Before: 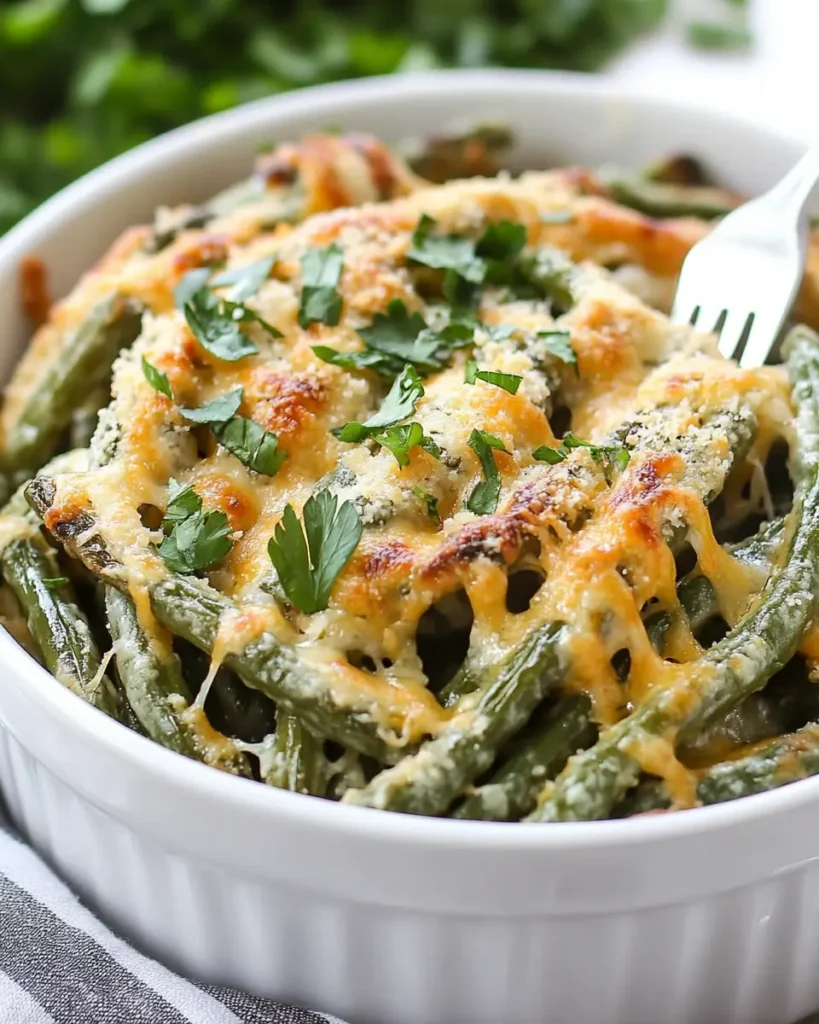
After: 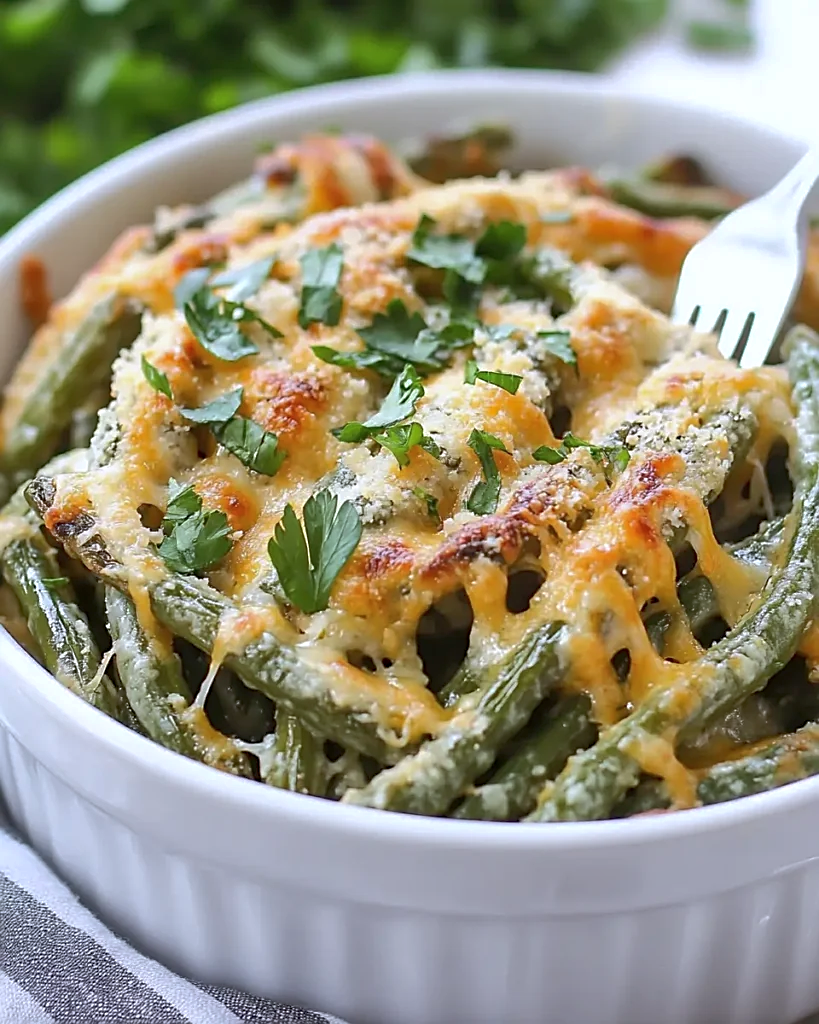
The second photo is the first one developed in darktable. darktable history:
shadows and highlights: on, module defaults
color calibration: illuminant as shot in camera, x 0.358, y 0.373, temperature 4628.91 K
sharpen: on, module defaults
